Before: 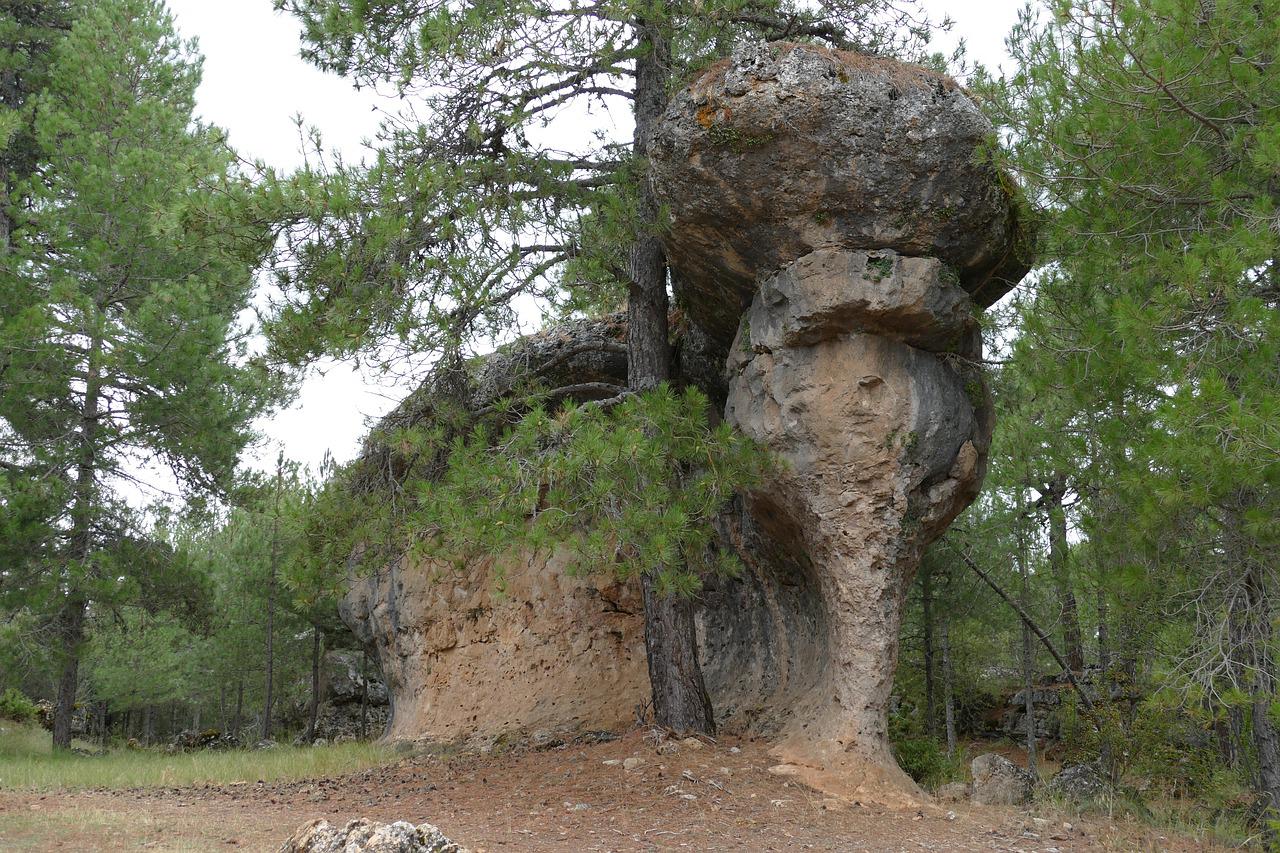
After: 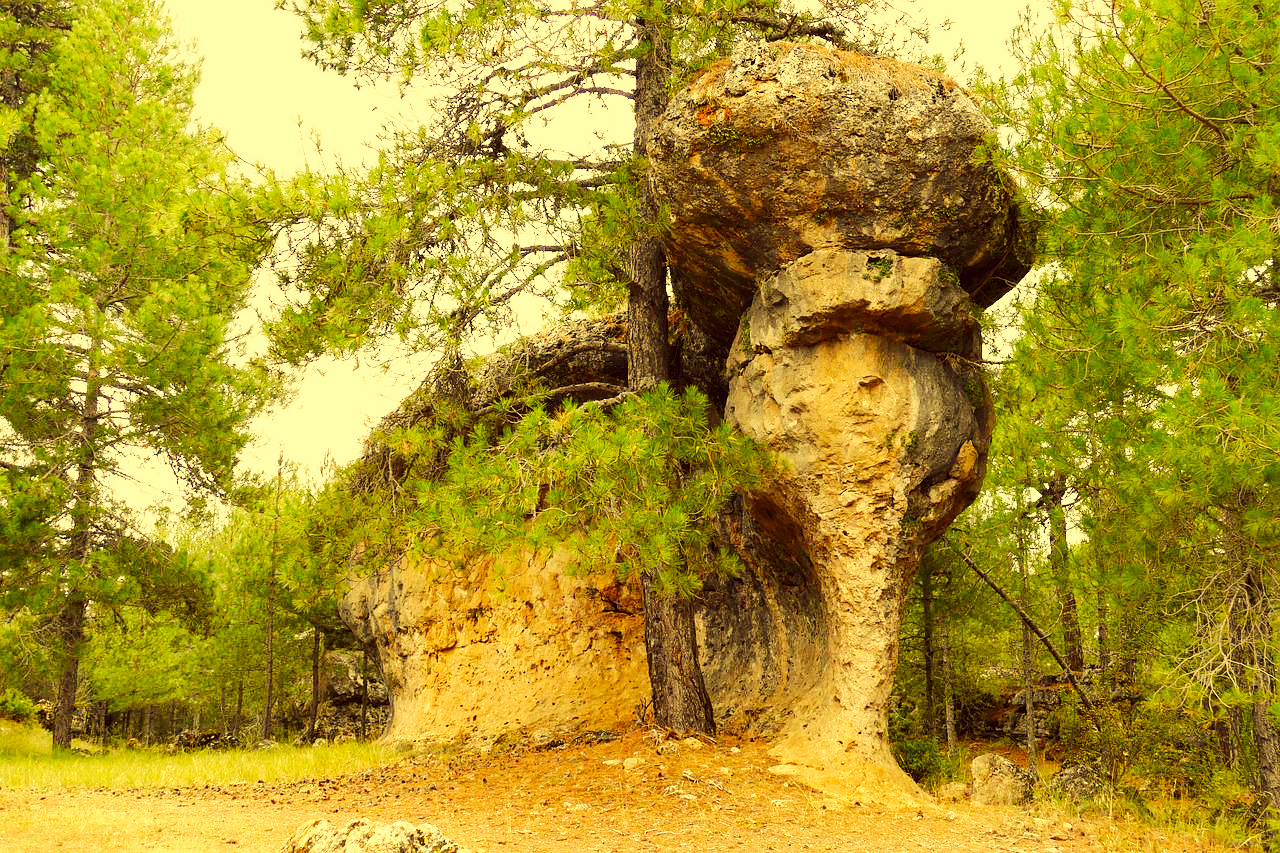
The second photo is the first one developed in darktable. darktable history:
color correction: highlights a* -0.482, highlights b* 40, shadows a* 9.8, shadows b* -0.161
base curve: curves: ch0 [(0, 0) (0.007, 0.004) (0.027, 0.03) (0.046, 0.07) (0.207, 0.54) (0.442, 0.872) (0.673, 0.972) (1, 1)], preserve colors none
white balance: red 1.123, blue 0.83
